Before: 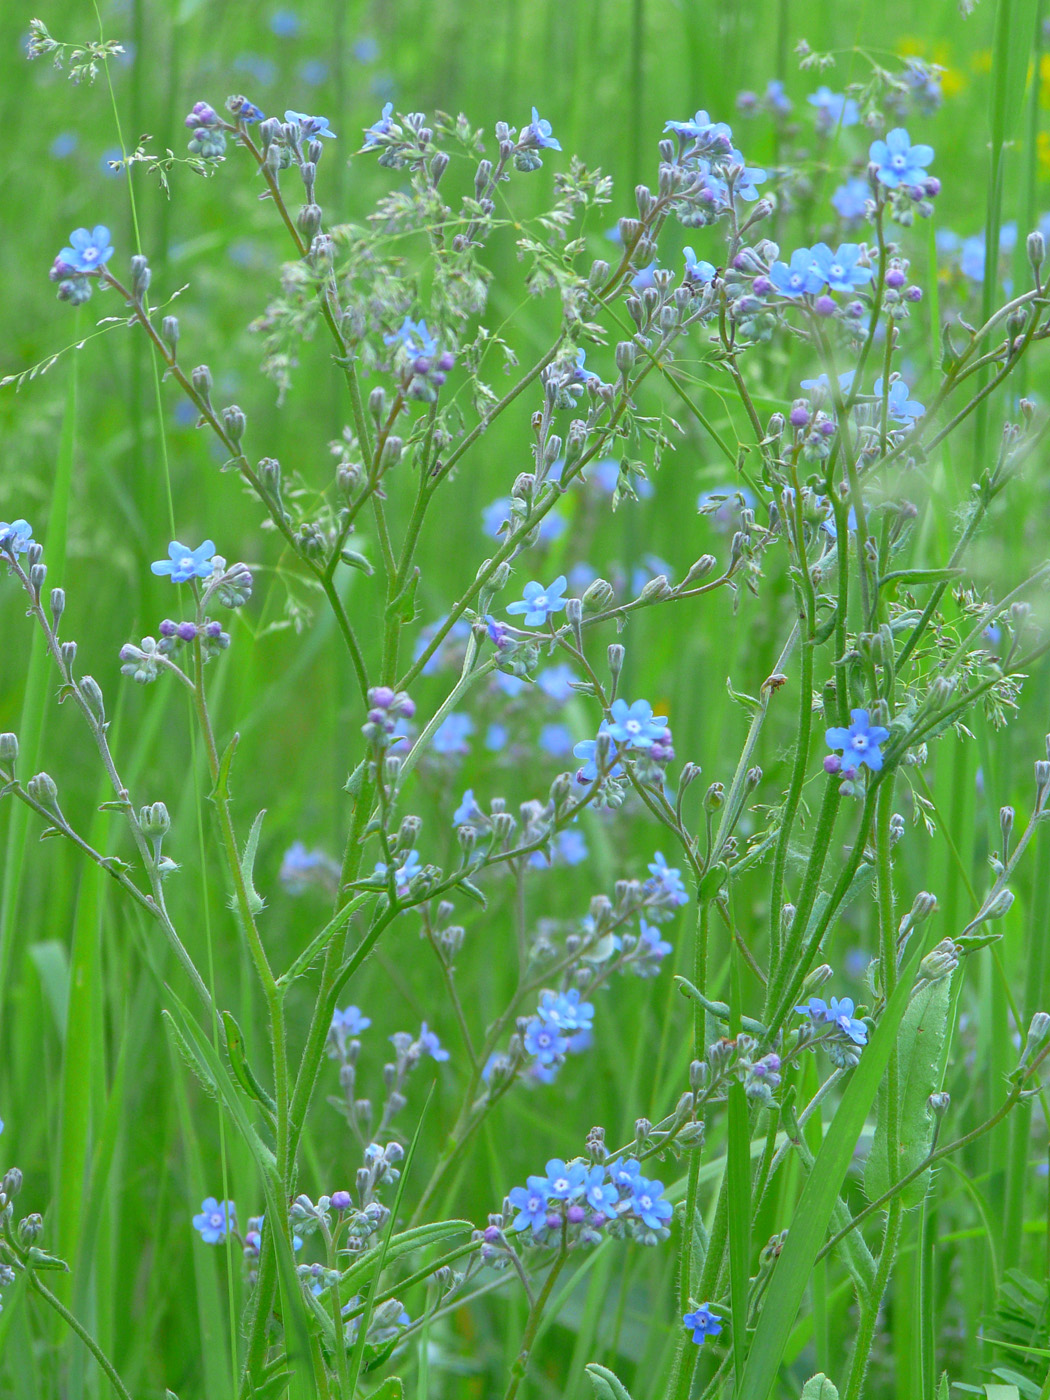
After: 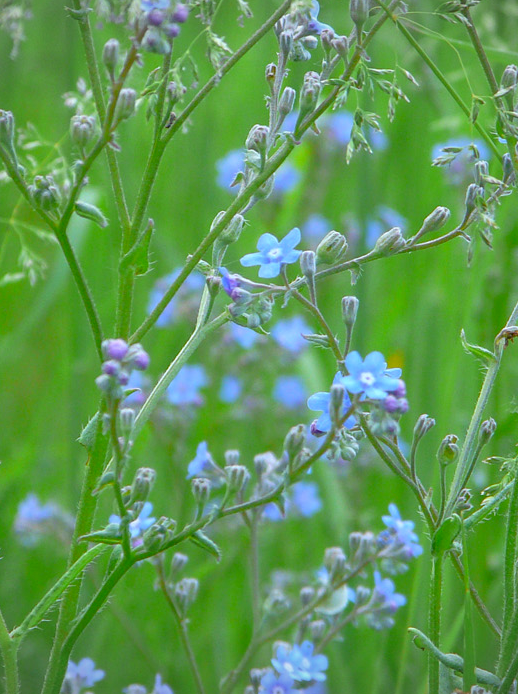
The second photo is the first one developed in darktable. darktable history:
crop: left 25.39%, top 24.92%, right 25.234%, bottom 25.461%
vignetting: fall-off start 99.38%, fall-off radius 72.1%, width/height ratio 1.175, unbound false
exposure: black level correction 0.009, exposure 0.016 EV, compensate exposure bias true, compensate highlight preservation false
